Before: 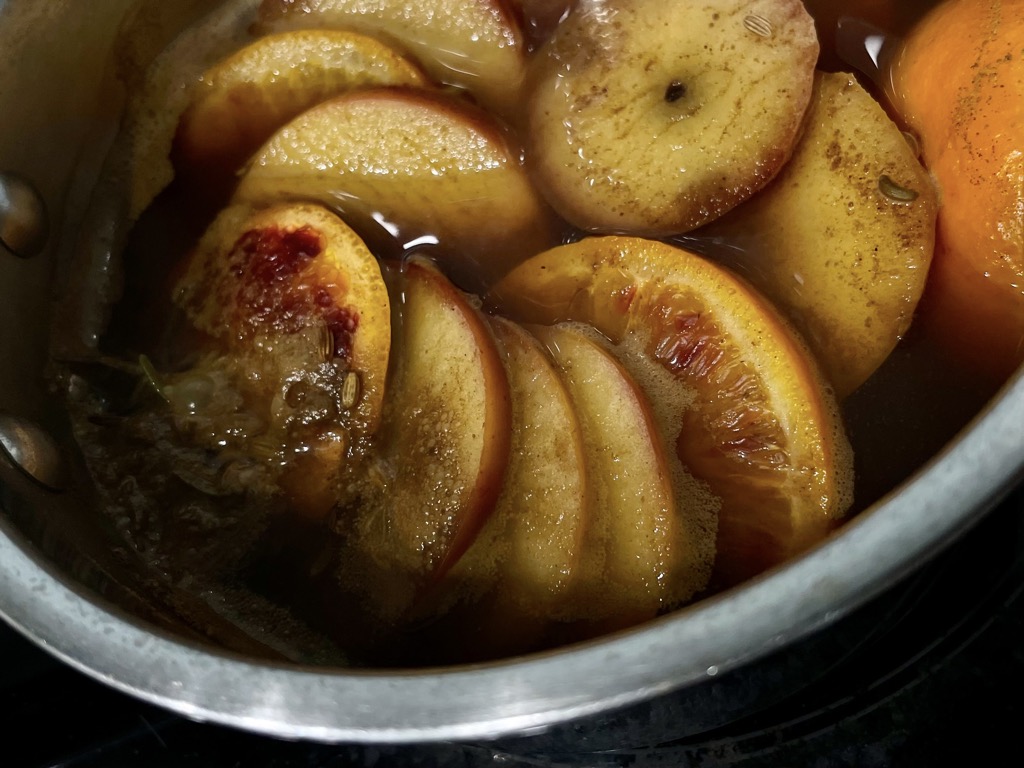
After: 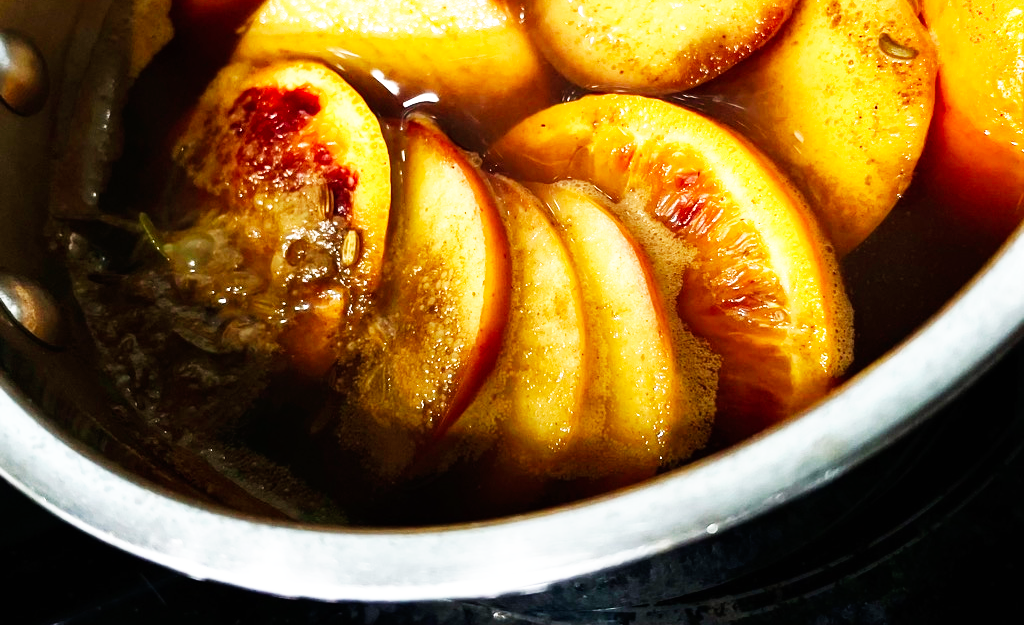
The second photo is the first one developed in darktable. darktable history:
contrast brightness saturation: saturation -0.05
base curve: curves: ch0 [(0, 0) (0.007, 0.004) (0.027, 0.03) (0.046, 0.07) (0.207, 0.54) (0.442, 0.872) (0.673, 0.972) (1, 1)], preserve colors none
exposure: exposure 0.6 EV, compensate highlight preservation false
crop and rotate: top 18.507%
